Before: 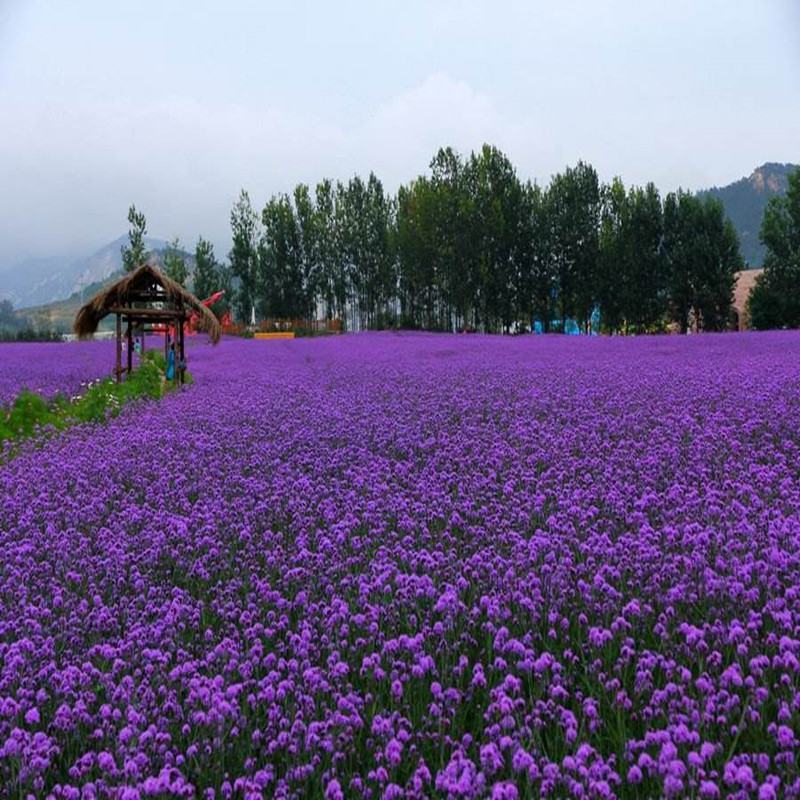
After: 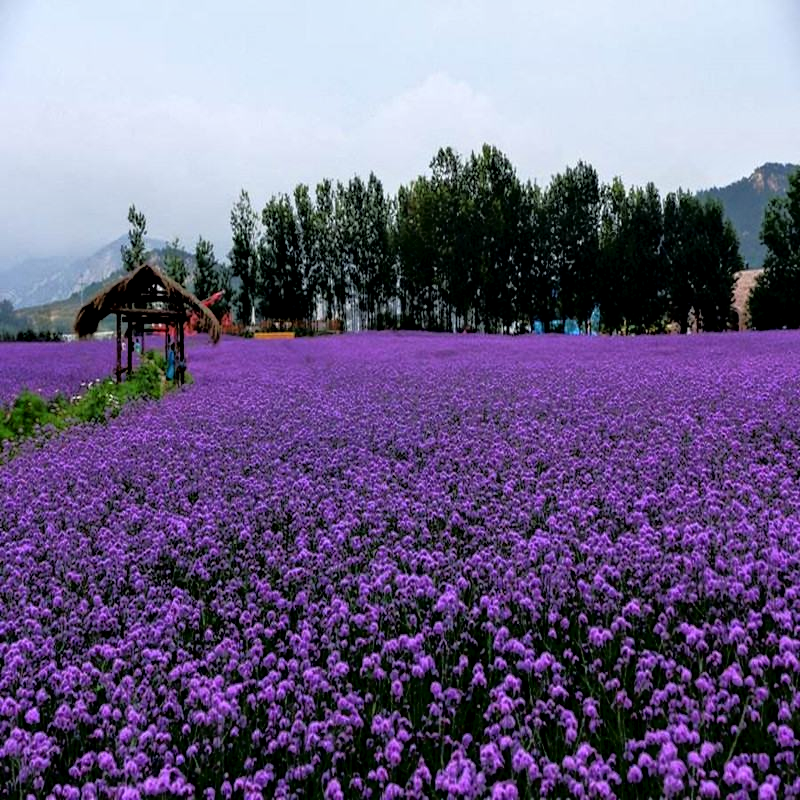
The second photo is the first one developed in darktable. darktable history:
local contrast: detail 134%, midtone range 0.744
tone equalizer: -8 EV -1.82 EV, -7 EV -1.14 EV, -6 EV -1.62 EV, edges refinement/feathering 500, mask exposure compensation -1.57 EV, preserve details no
